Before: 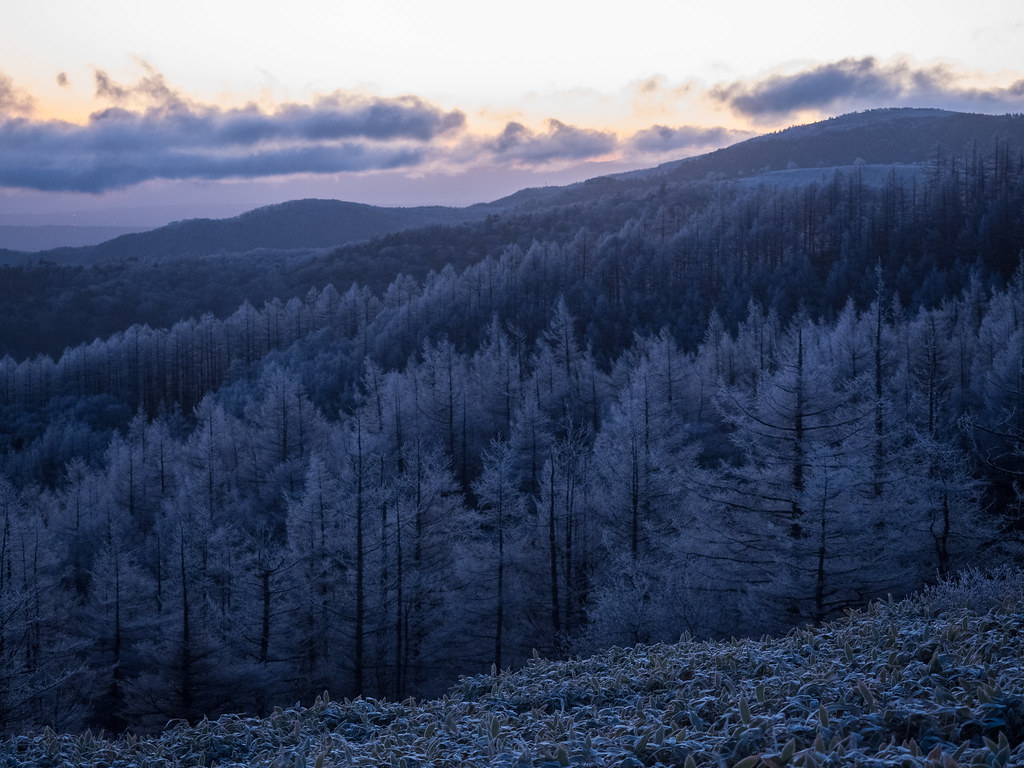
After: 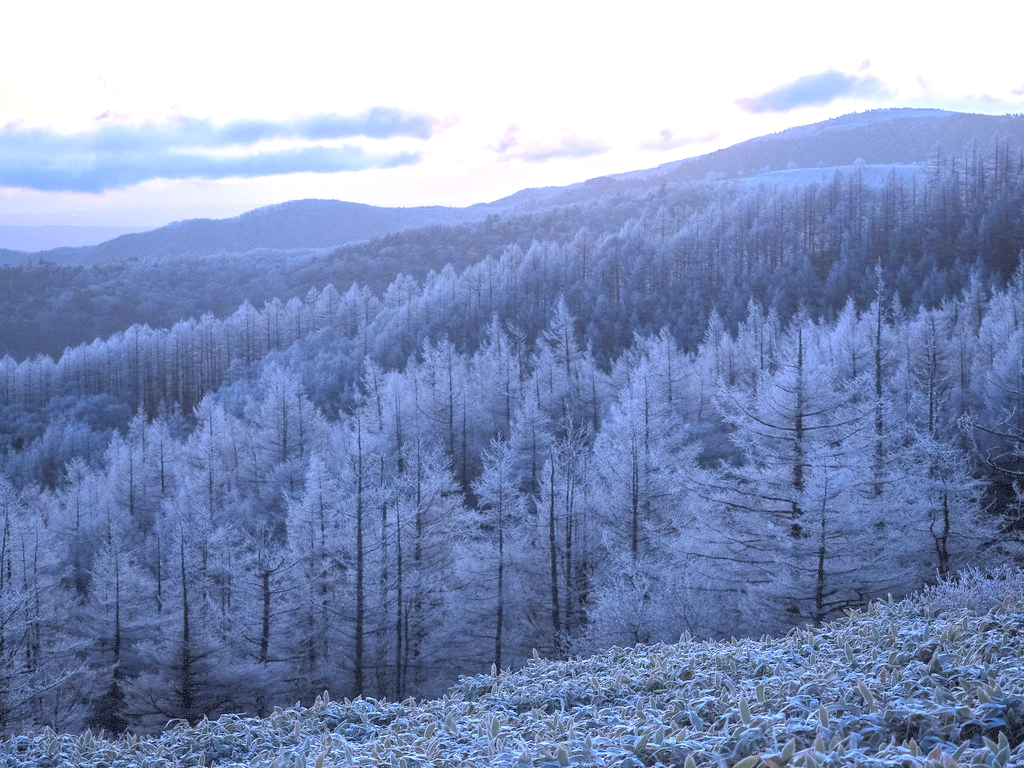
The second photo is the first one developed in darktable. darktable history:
exposure: black level correction 0, exposure 1.548 EV, compensate highlight preservation false
contrast brightness saturation: brightness 0.276
